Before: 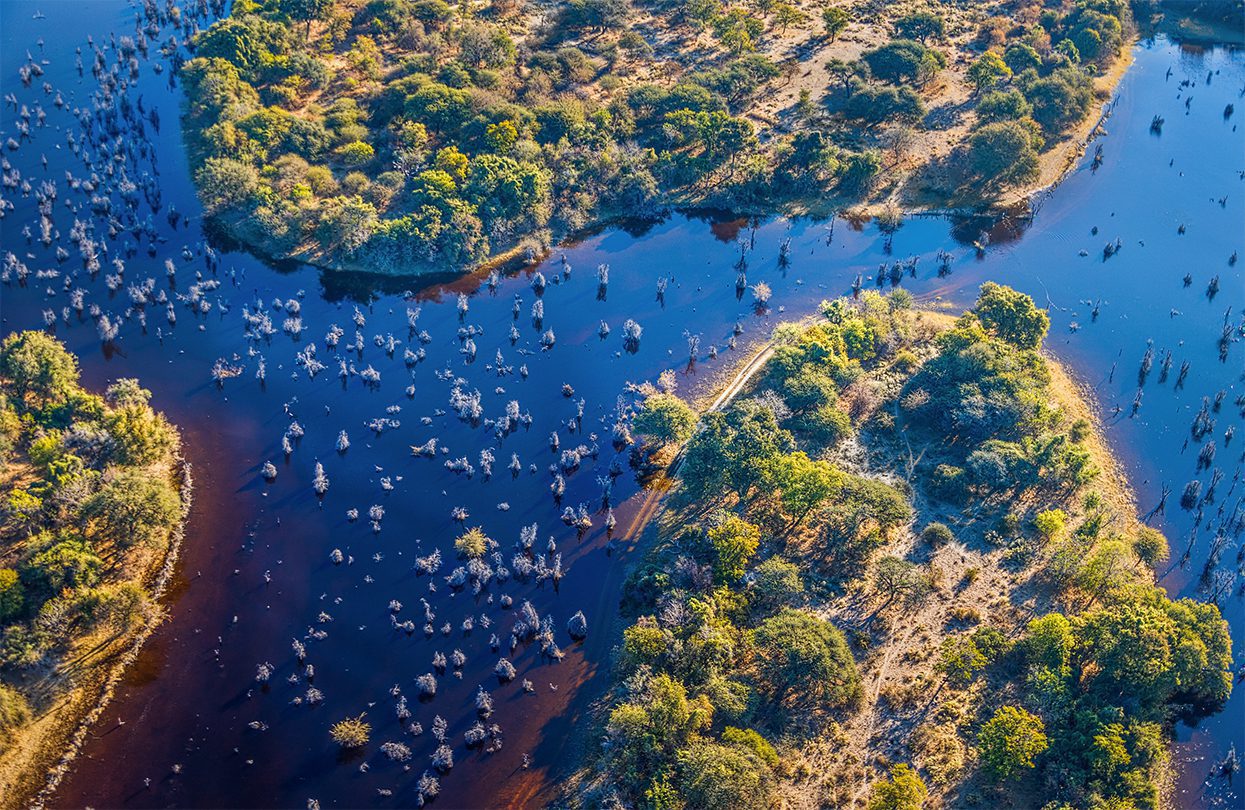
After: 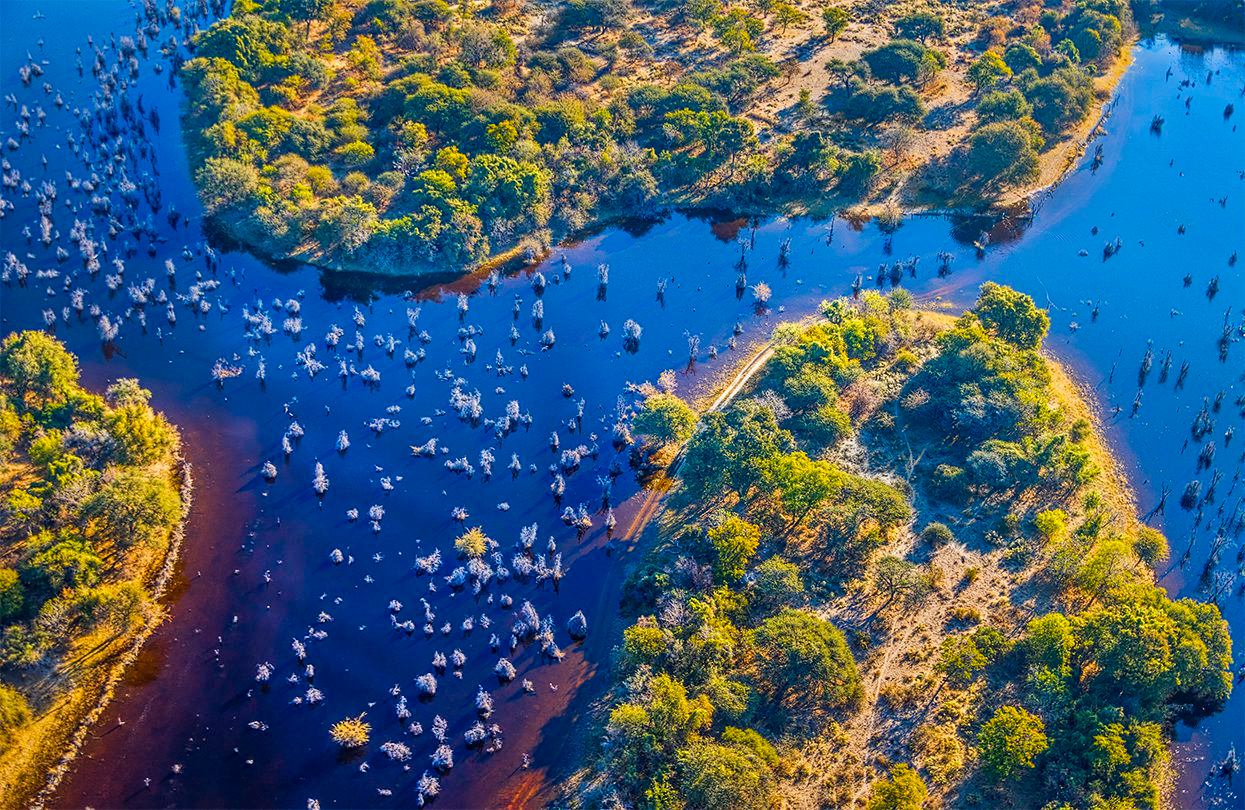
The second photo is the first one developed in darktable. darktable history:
color balance rgb: perceptual saturation grading › global saturation 30%, global vibrance 20%
shadows and highlights: soften with gaussian
